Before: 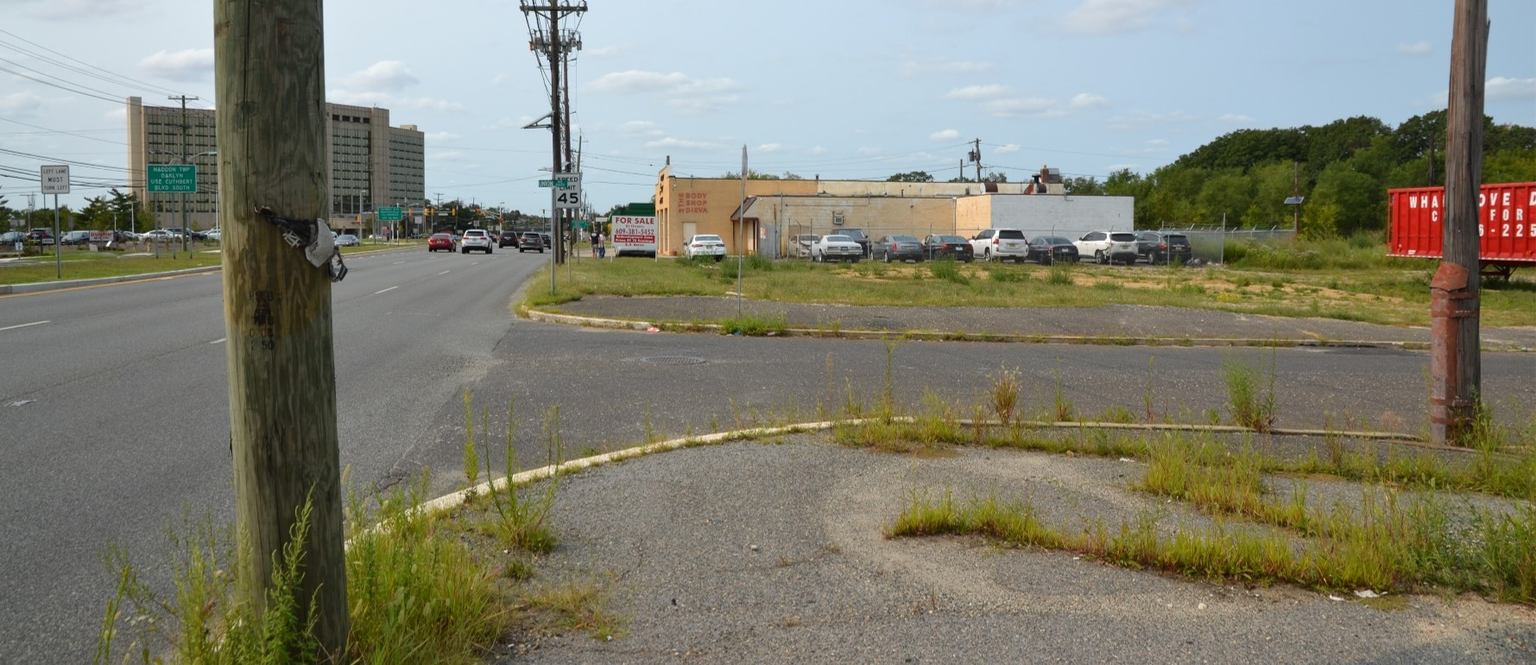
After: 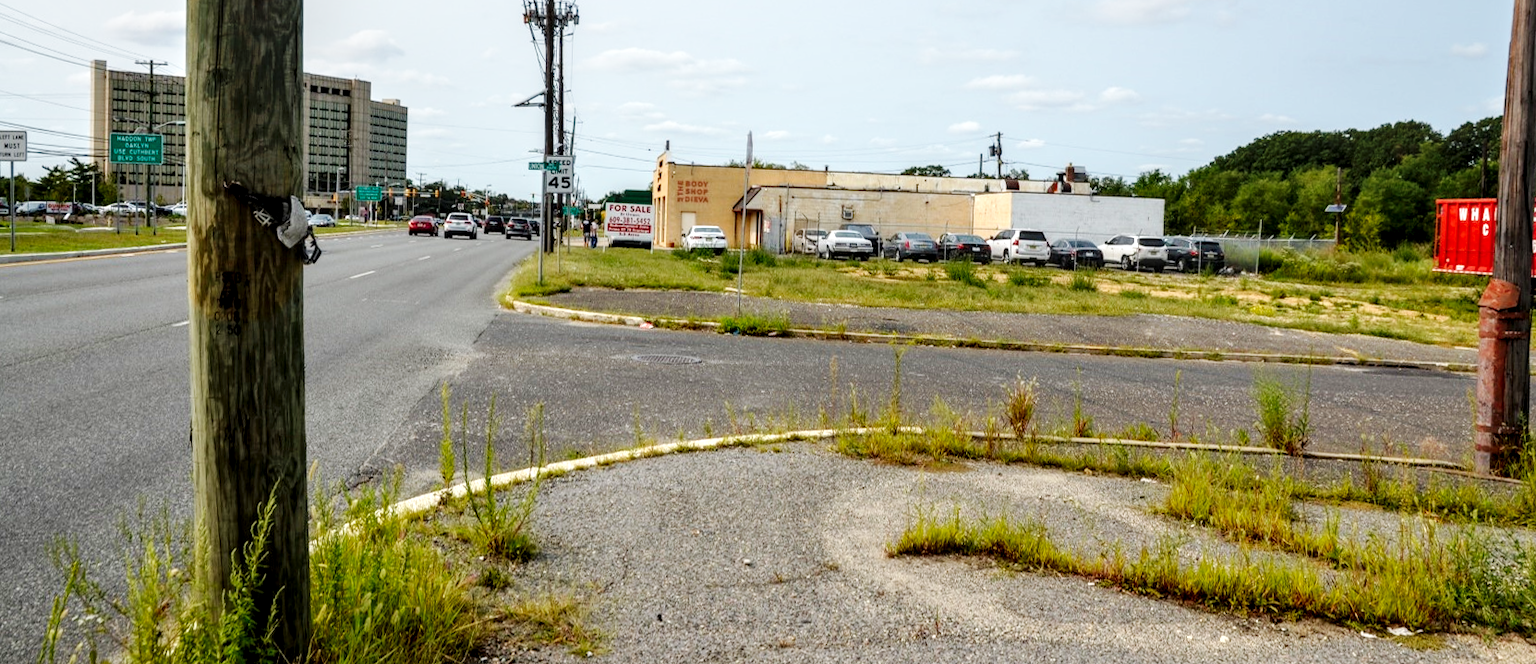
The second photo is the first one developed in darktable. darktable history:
exposure: black level correction 0, exposure 0 EV, compensate exposure bias true, compensate highlight preservation false
local contrast: detail 150%
crop and rotate: angle -1.74°
base curve: curves: ch0 [(0, 0) (0.036, 0.025) (0.121, 0.166) (0.206, 0.329) (0.605, 0.79) (1, 1)], preserve colors none
